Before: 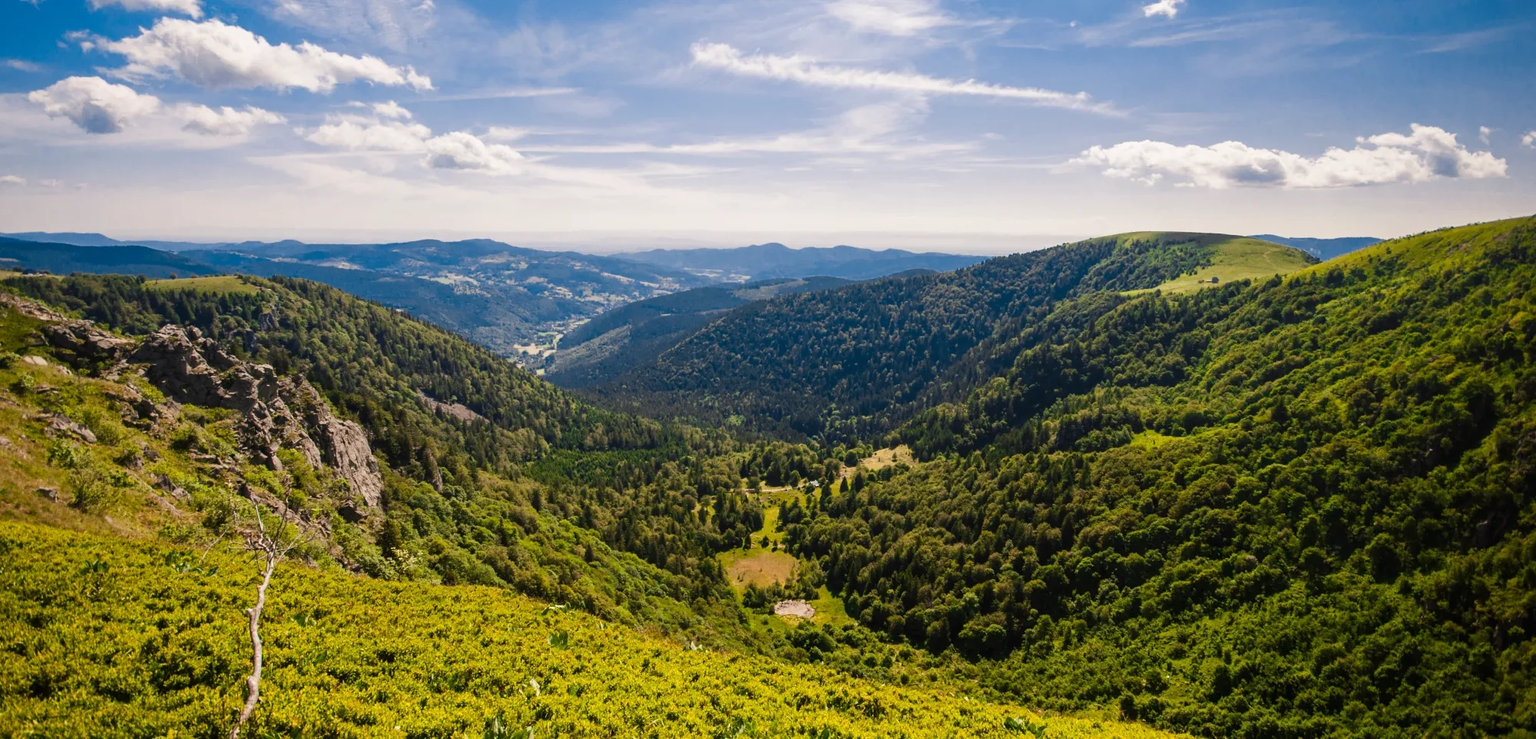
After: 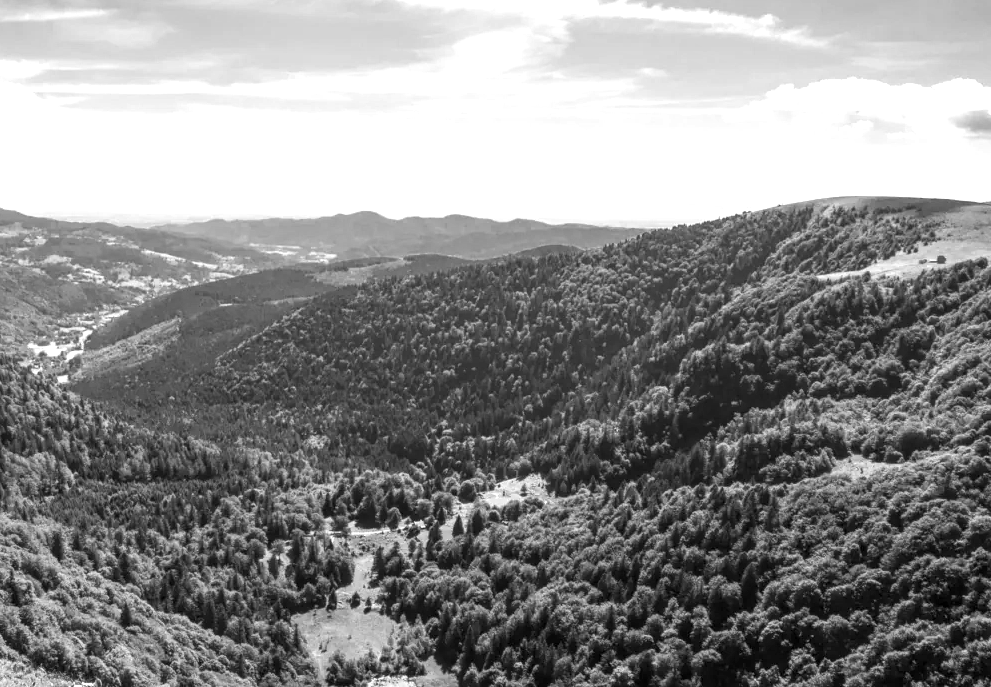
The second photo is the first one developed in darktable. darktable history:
local contrast: highlights 55%, shadows 52%, detail 130%, midtone range 0.452
crop: left 32.075%, top 10.976%, right 18.355%, bottom 17.596%
exposure: black level correction 0, exposure 0.7 EV, compensate highlight preservation false
monochrome: on, module defaults
